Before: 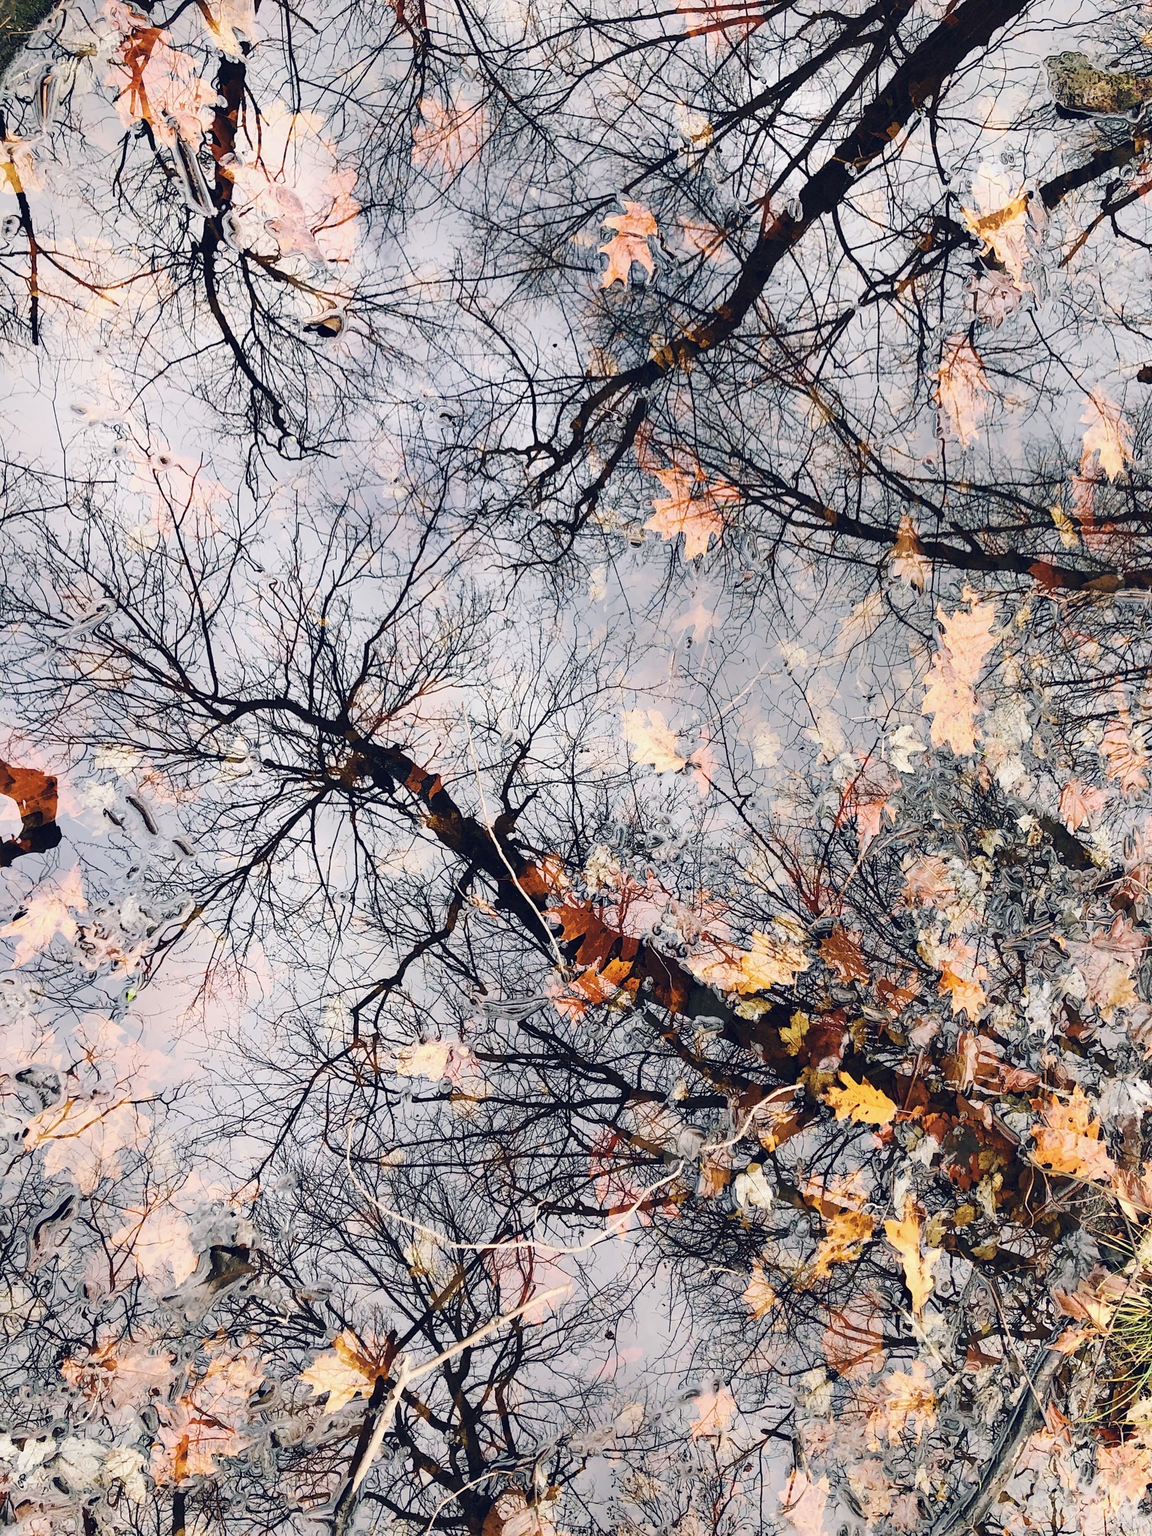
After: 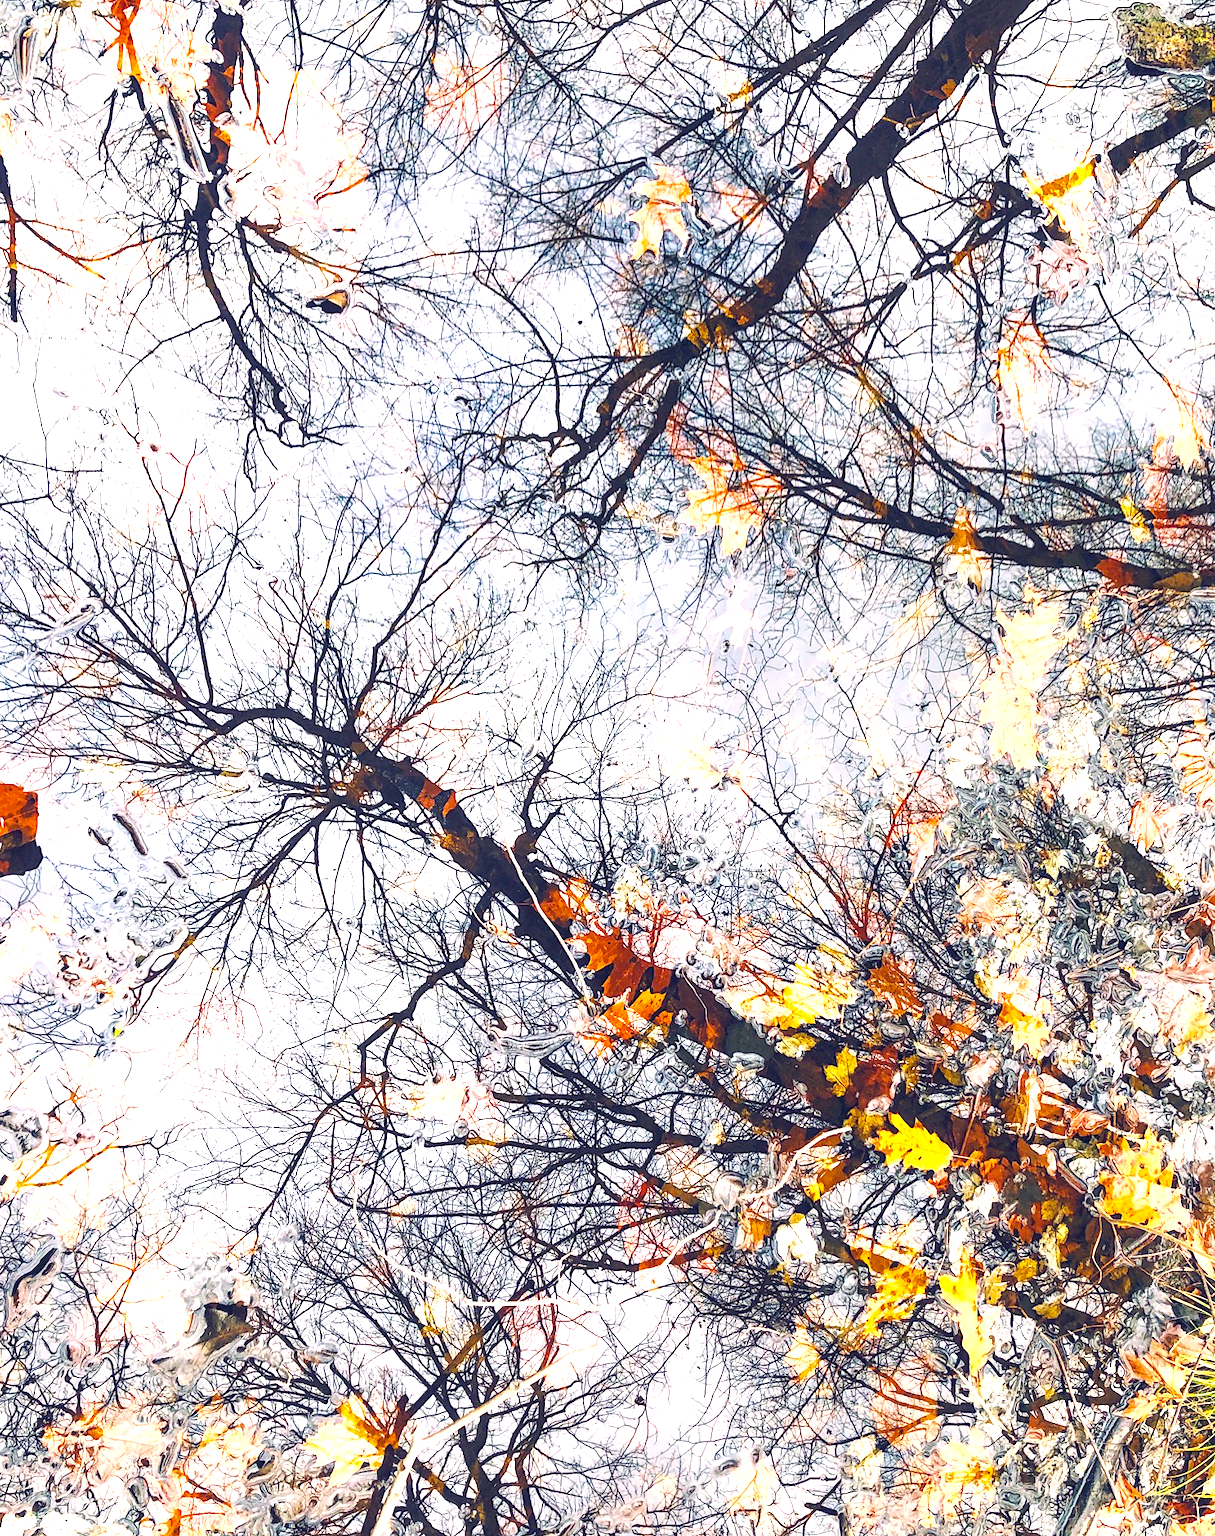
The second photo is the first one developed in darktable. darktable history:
color balance rgb: perceptual saturation grading › global saturation 36%, perceptual brilliance grading › global brilliance 10%, global vibrance 20%
exposure: black level correction 0, exposure 0.7 EV, compensate exposure bias true, compensate highlight preservation false
local contrast: detail 115%
crop: left 1.964%, top 3.251%, right 1.122%, bottom 4.933%
